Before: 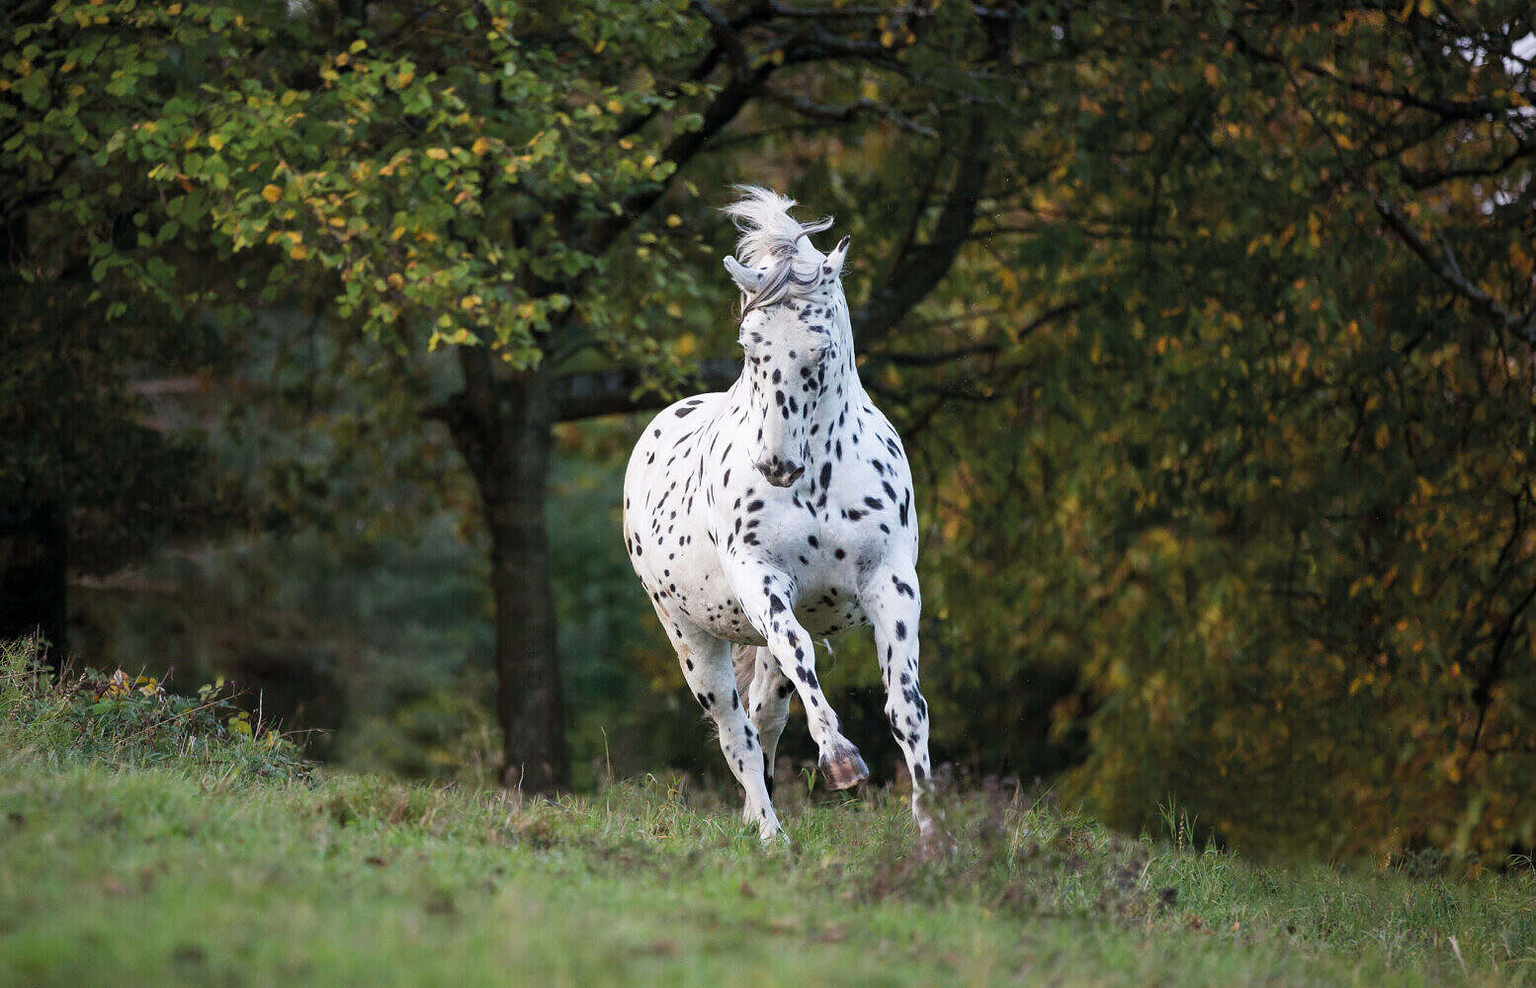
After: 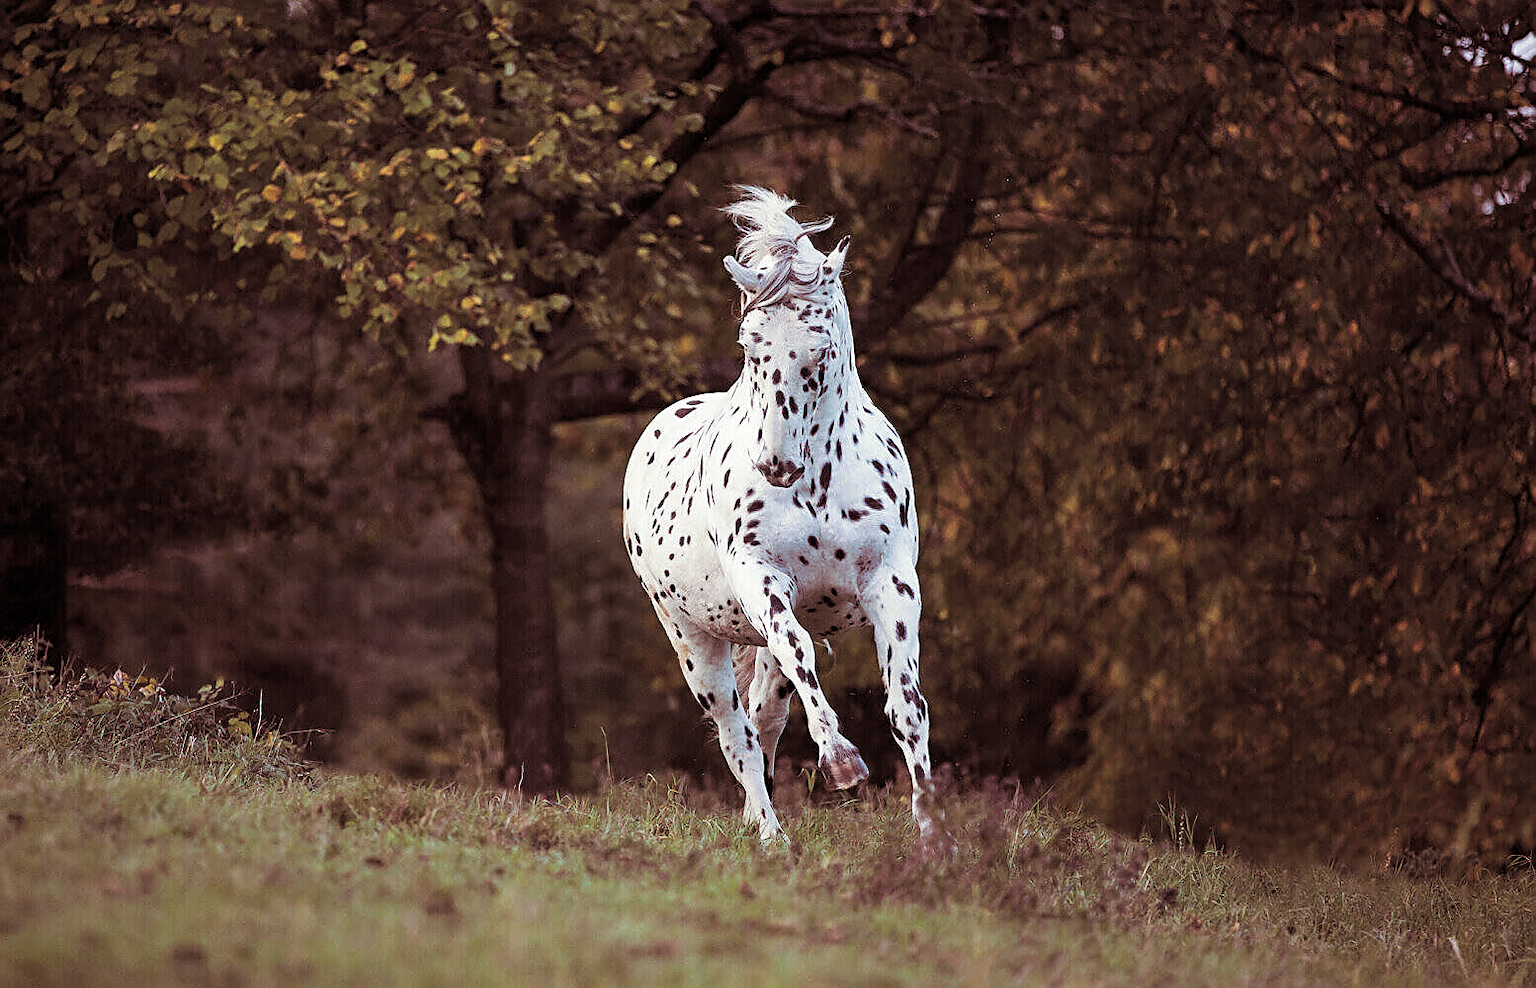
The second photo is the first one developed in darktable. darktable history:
split-toning: on, module defaults
sharpen: on, module defaults
